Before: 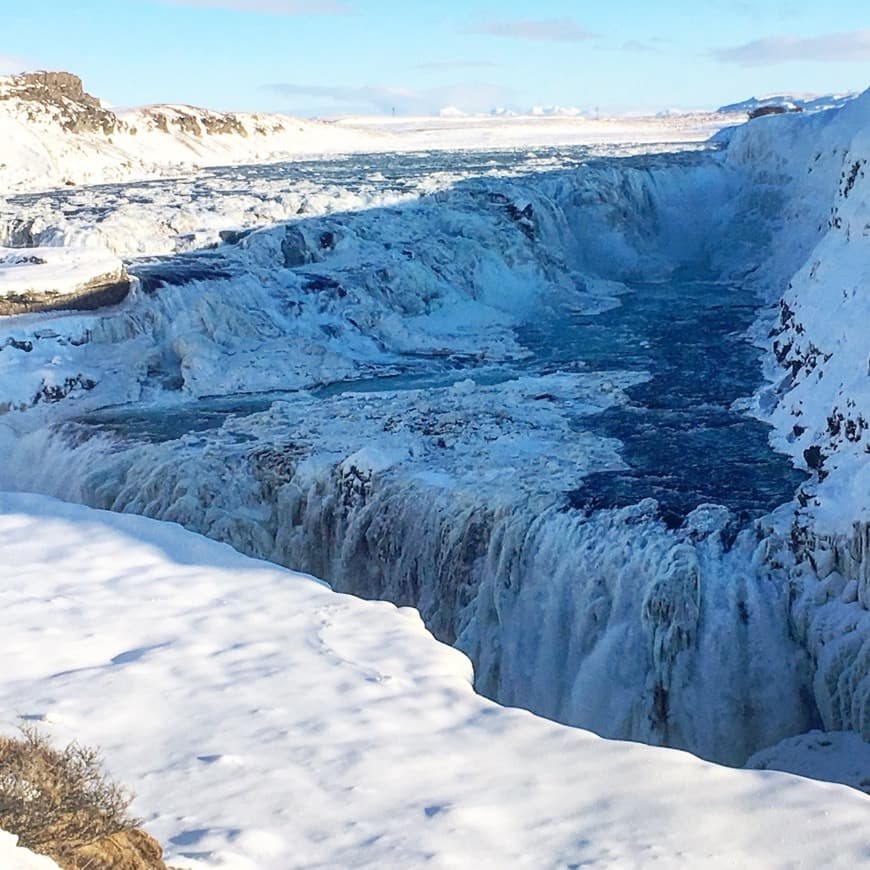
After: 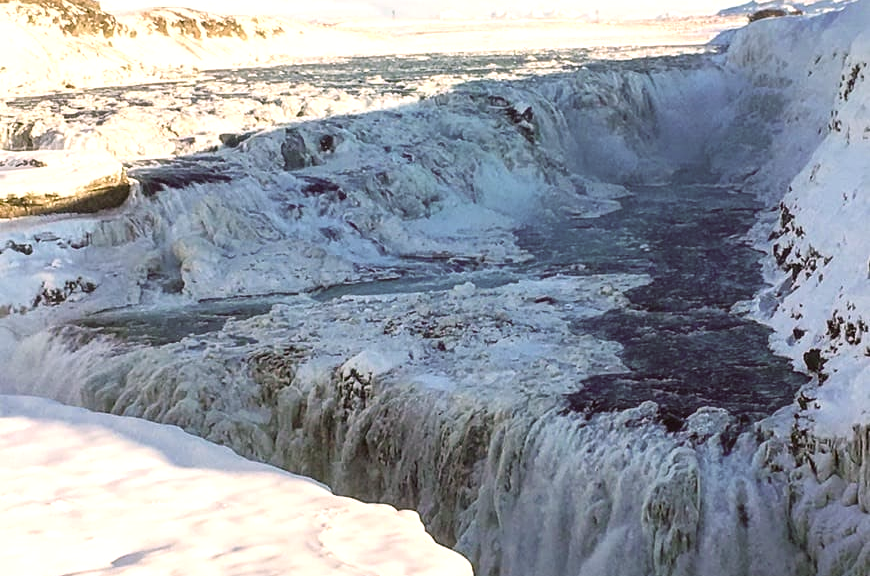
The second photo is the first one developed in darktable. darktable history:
tone equalizer: -8 EV -0.393 EV, -7 EV -0.355 EV, -6 EV -0.346 EV, -5 EV -0.24 EV, -3 EV 0.241 EV, -2 EV 0.306 EV, -1 EV 0.392 EV, +0 EV 0.39 EV
color correction: highlights a* 8.51, highlights b* 15.1, shadows a* -0.453, shadows b* 26.48
crop: top 11.186%, bottom 22.55%
